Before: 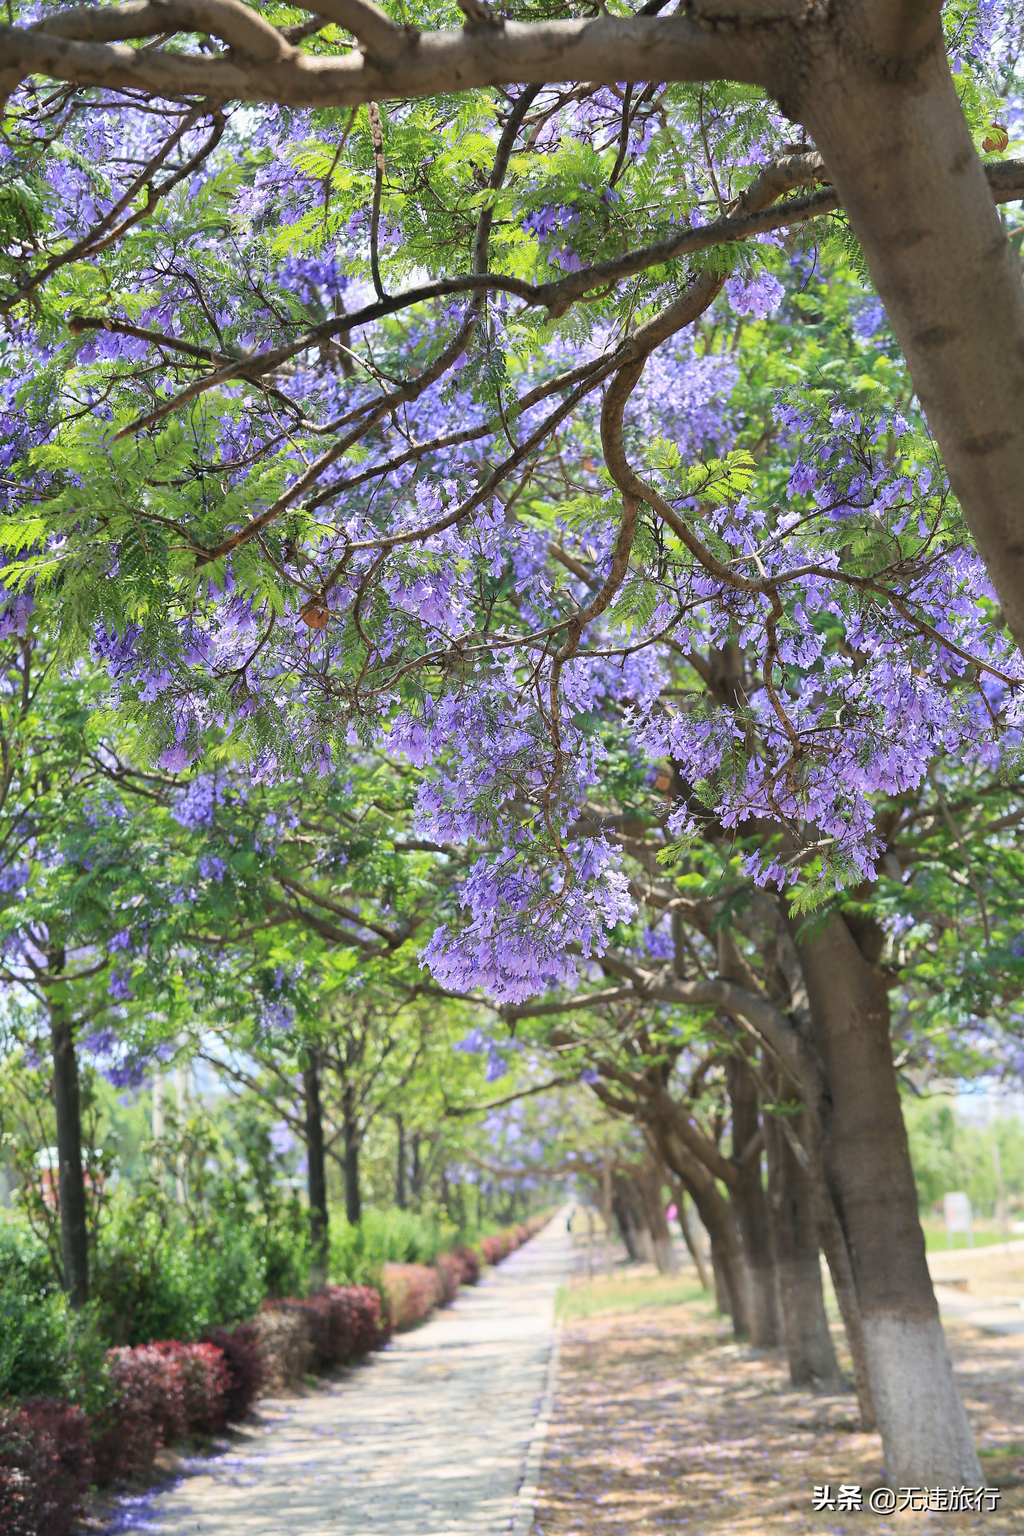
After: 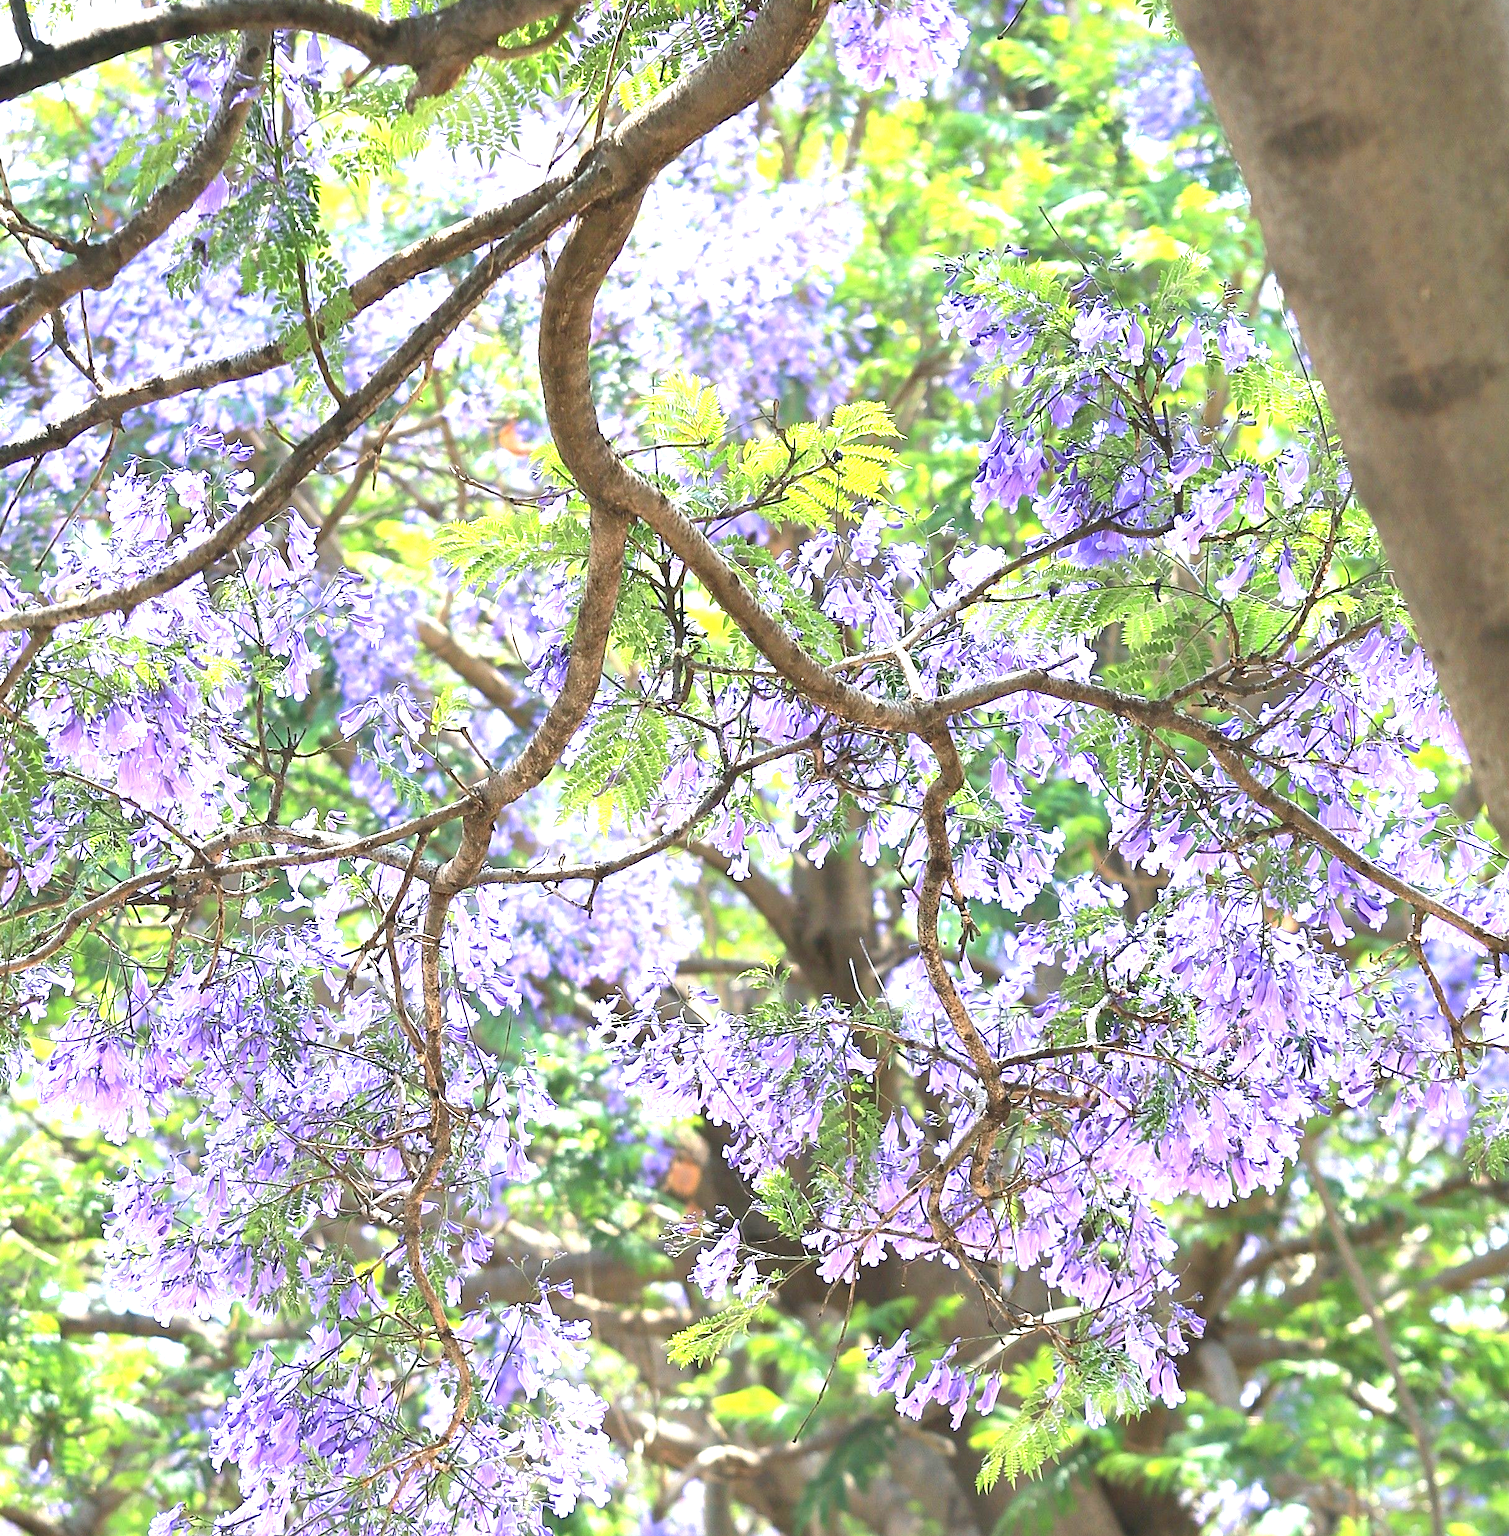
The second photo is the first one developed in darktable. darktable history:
exposure: black level correction 0, exposure 1.373 EV, compensate highlight preservation false
crop: left 36.047%, top 18.048%, right 0.59%, bottom 38.967%
